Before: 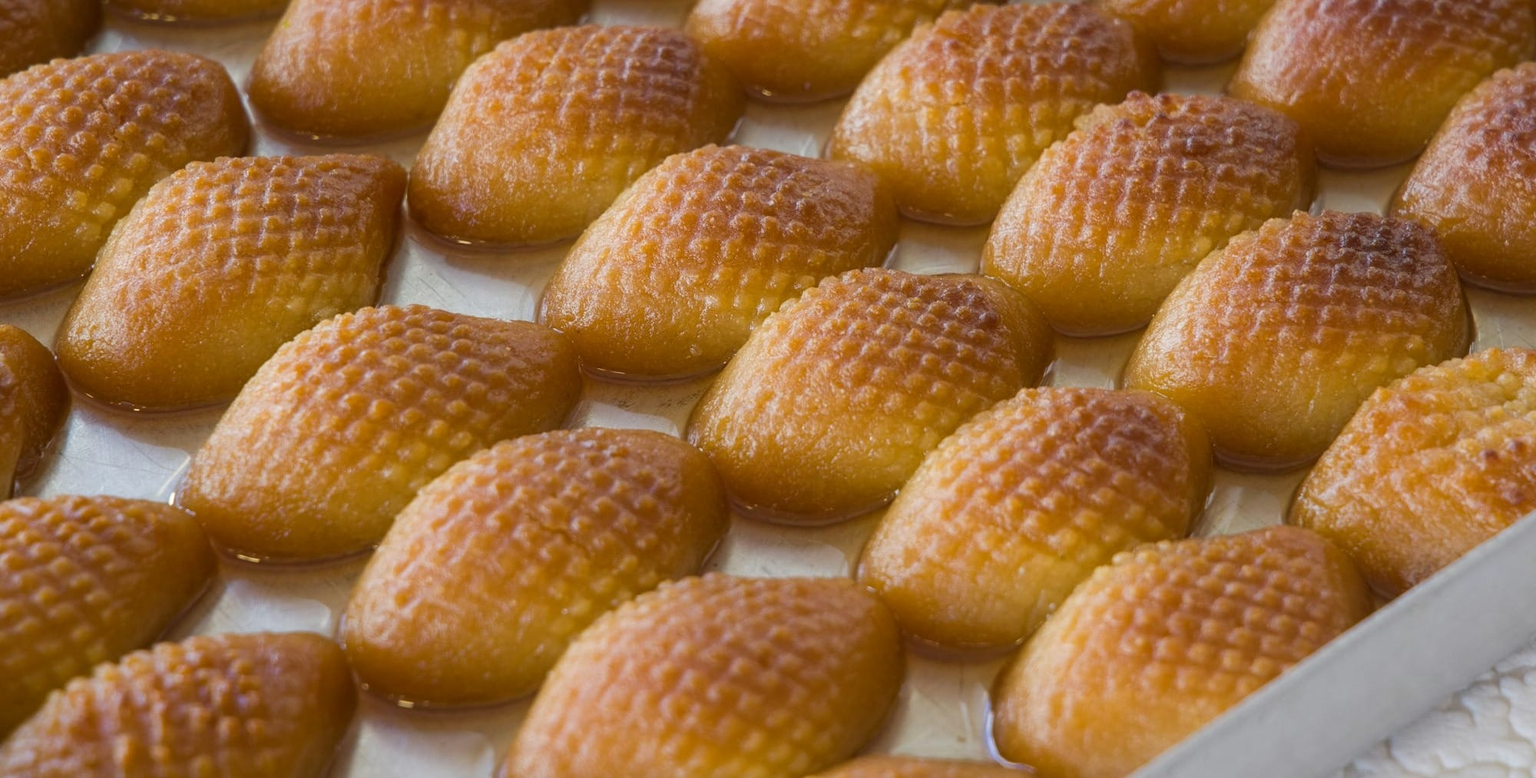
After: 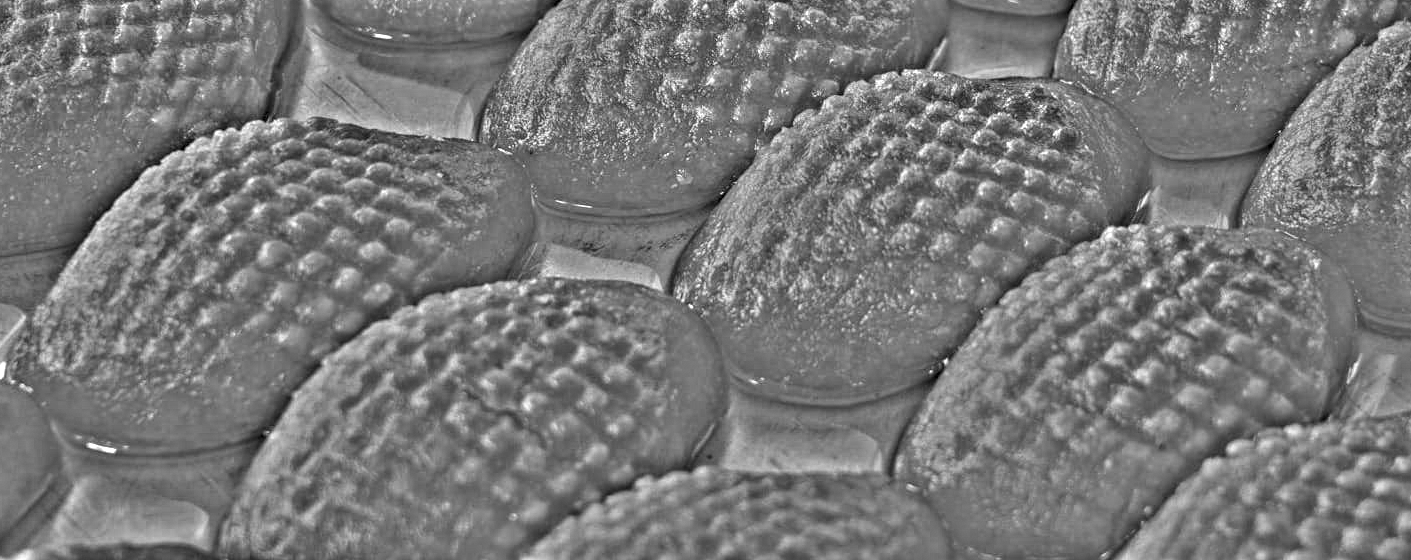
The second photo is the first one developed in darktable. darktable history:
vignetting: fall-off start 100%, fall-off radius 71%, brightness -0.434, saturation -0.2, width/height ratio 1.178, dithering 8-bit output, unbound false
exposure: exposure 0.2 EV, compensate highlight preservation false
local contrast: on, module defaults
crop: left 11.123%, top 27.61%, right 18.3%, bottom 17.034%
highpass: on, module defaults
